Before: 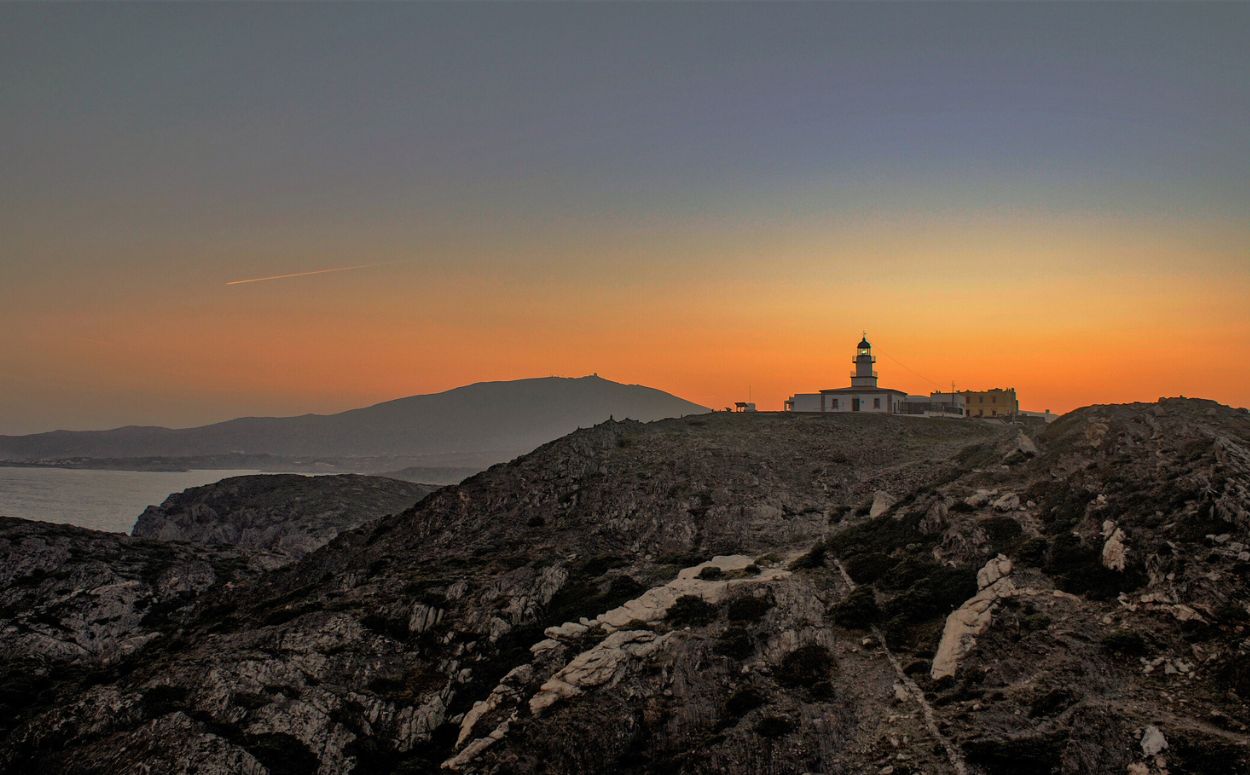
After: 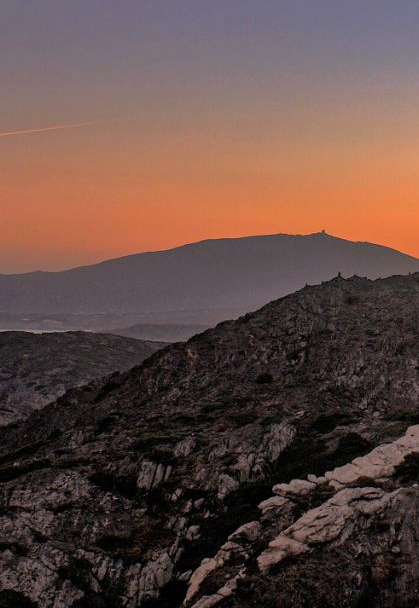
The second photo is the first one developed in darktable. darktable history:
crop and rotate: left 21.77%, top 18.528%, right 44.676%, bottom 2.997%
white balance: red 1.066, blue 1.119
